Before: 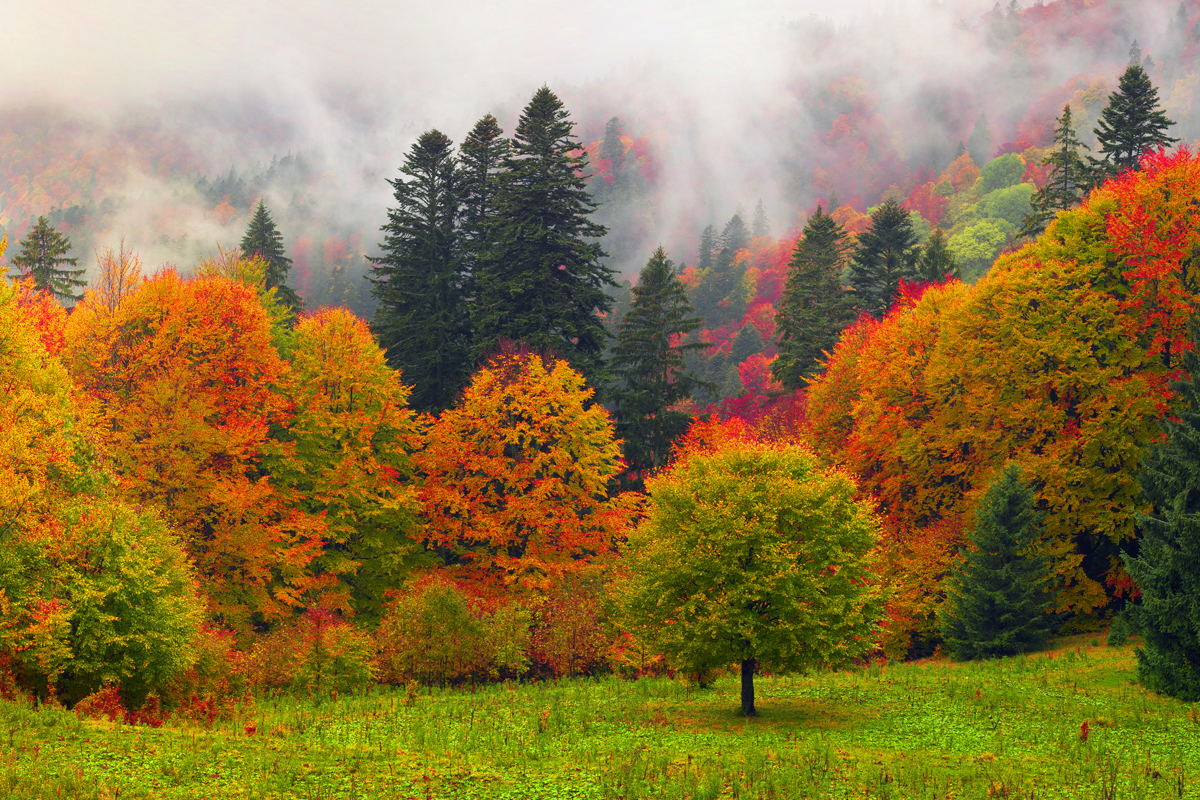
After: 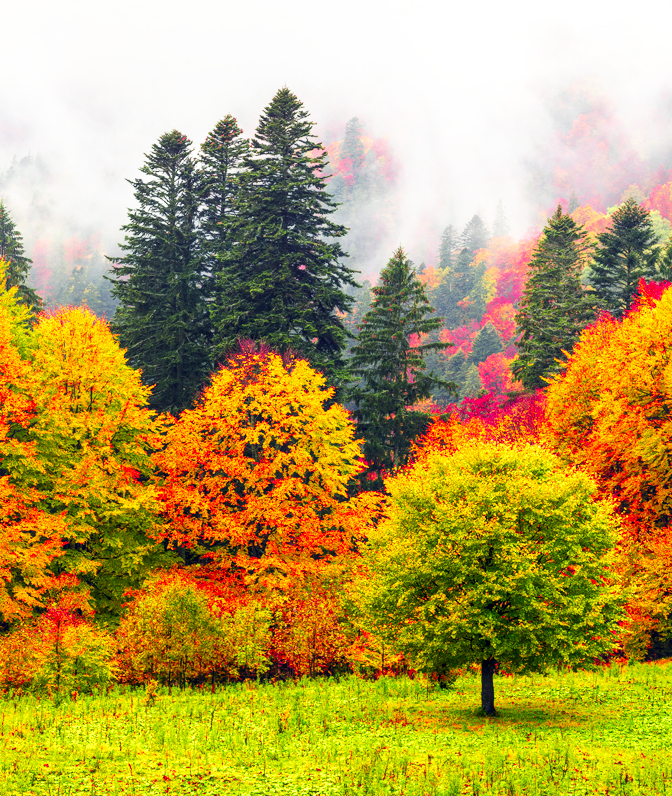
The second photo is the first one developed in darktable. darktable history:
local contrast: on, module defaults
crop: left 21.674%, right 22.086%
base curve: curves: ch0 [(0, 0) (0.007, 0.004) (0.027, 0.03) (0.046, 0.07) (0.207, 0.54) (0.442, 0.872) (0.673, 0.972) (1, 1)], preserve colors none
